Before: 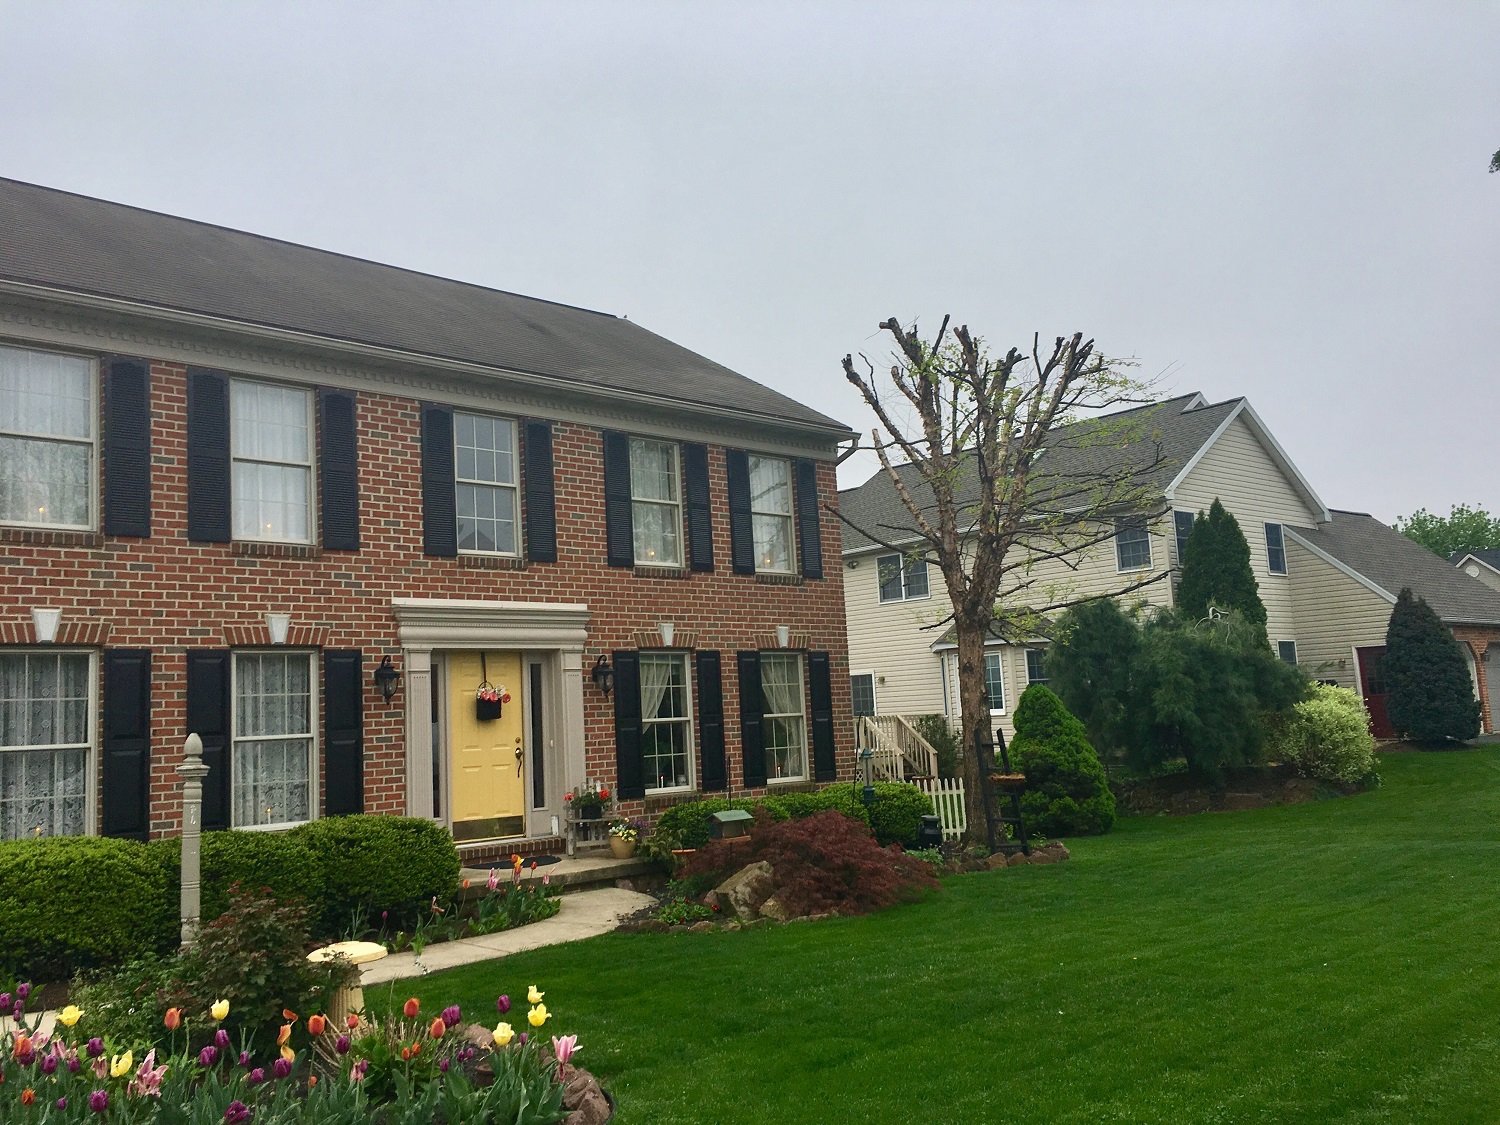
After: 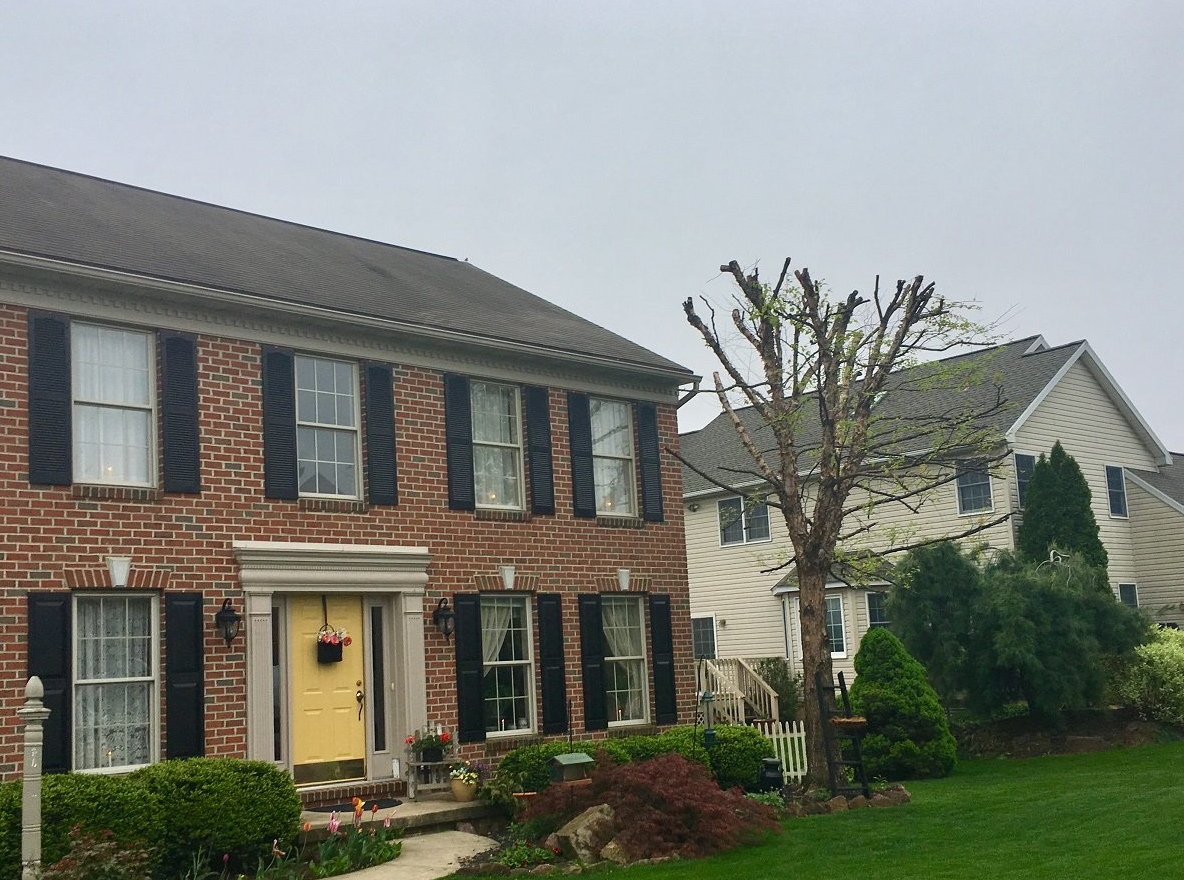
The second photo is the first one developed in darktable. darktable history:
crop and rotate: left 10.639%, top 5.125%, right 10.366%, bottom 16.646%
